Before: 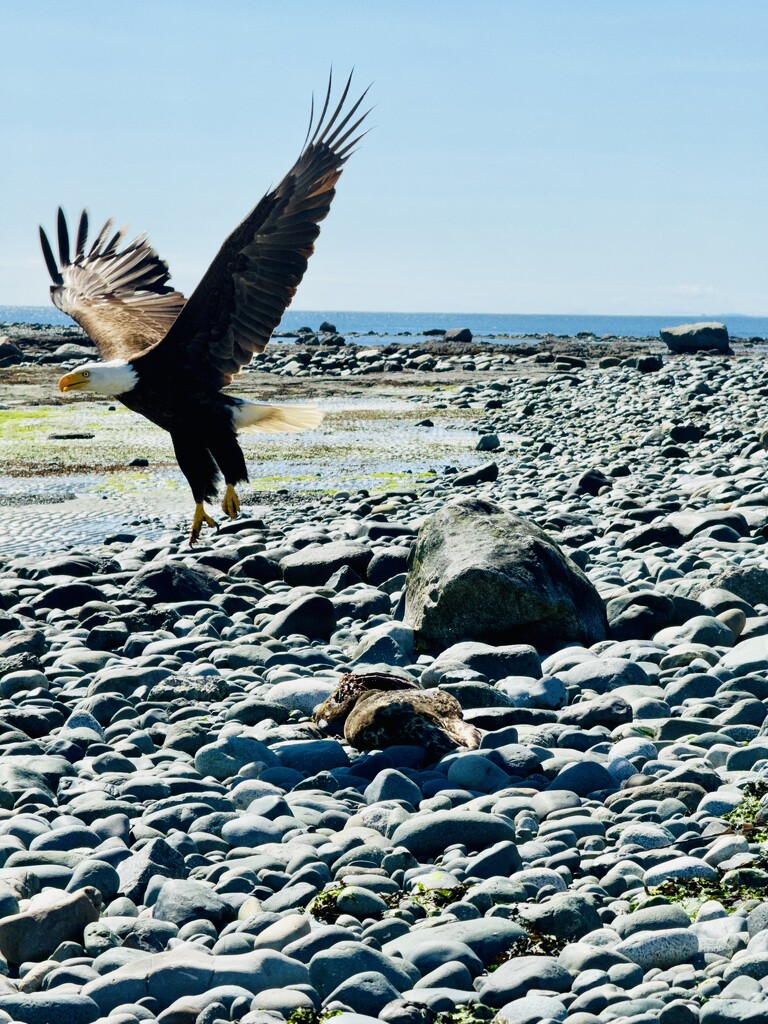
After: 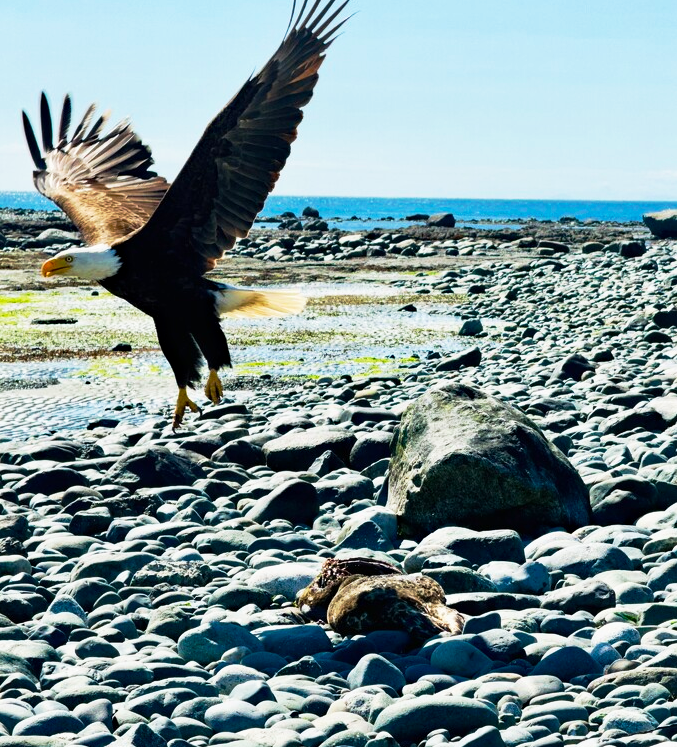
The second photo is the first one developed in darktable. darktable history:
crop and rotate: left 2.337%, top 11.28%, right 9.486%, bottom 15.751%
haze removal: compatibility mode true, adaptive false
base curve: curves: ch0 [(0, 0) (0.257, 0.25) (0.482, 0.586) (0.757, 0.871) (1, 1)], preserve colors none
